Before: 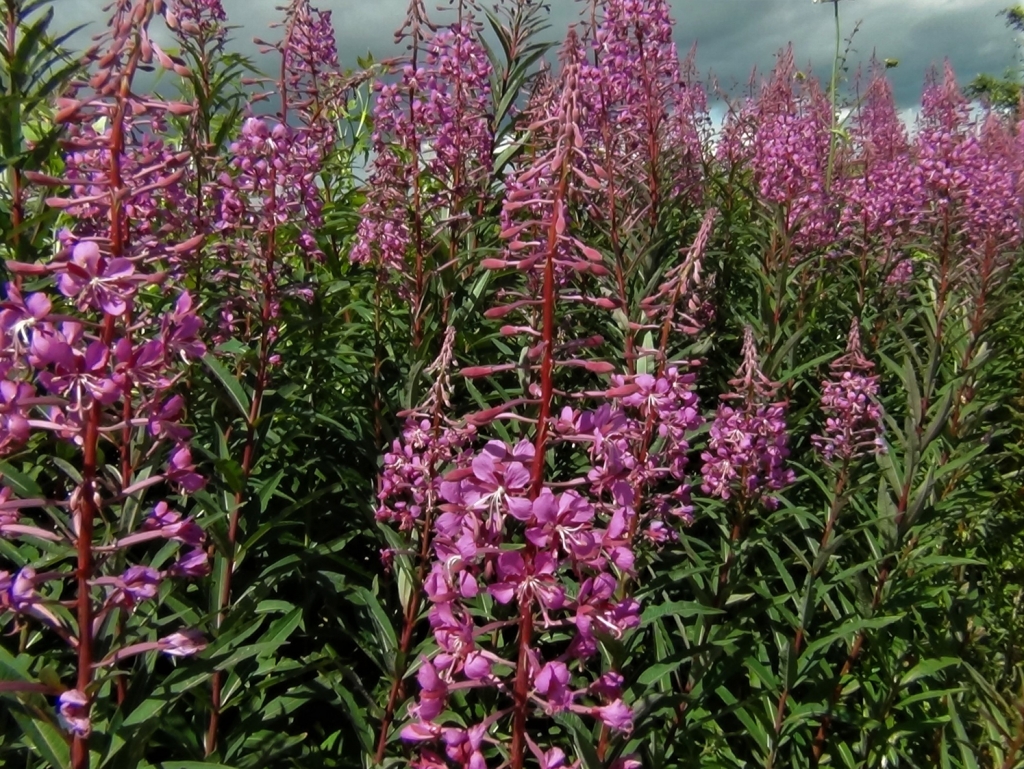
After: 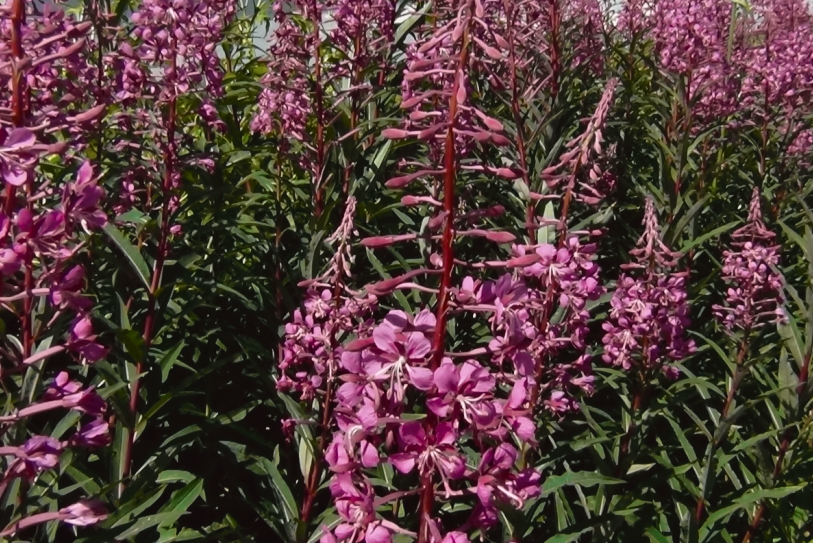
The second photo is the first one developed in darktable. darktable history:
tone curve: curves: ch0 [(0, 0.032) (0.094, 0.08) (0.265, 0.208) (0.41, 0.417) (0.498, 0.496) (0.638, 0.673) (0.845, 0.828) (0.994, 0.964)]; ch1 [(0, 0) (0.161, 0.092) (0.37, 0.302) (0.417, 0.434) (0.492, 0.502) (0.576, 0.589) (0.644, 0.638) (0.725, 0.765) (1, 1)]; ch2 [(0, 0) (0.352, 0.403) (0.45, 0.469) (0.521, 0.515) (0.55, 0.528) (0.589, 0.576) (1, 1)], color space Lab, independent channels, preserve colors none
crop: left 9.712%, top 16.928%, right 10.845%, bottom 12.332%
